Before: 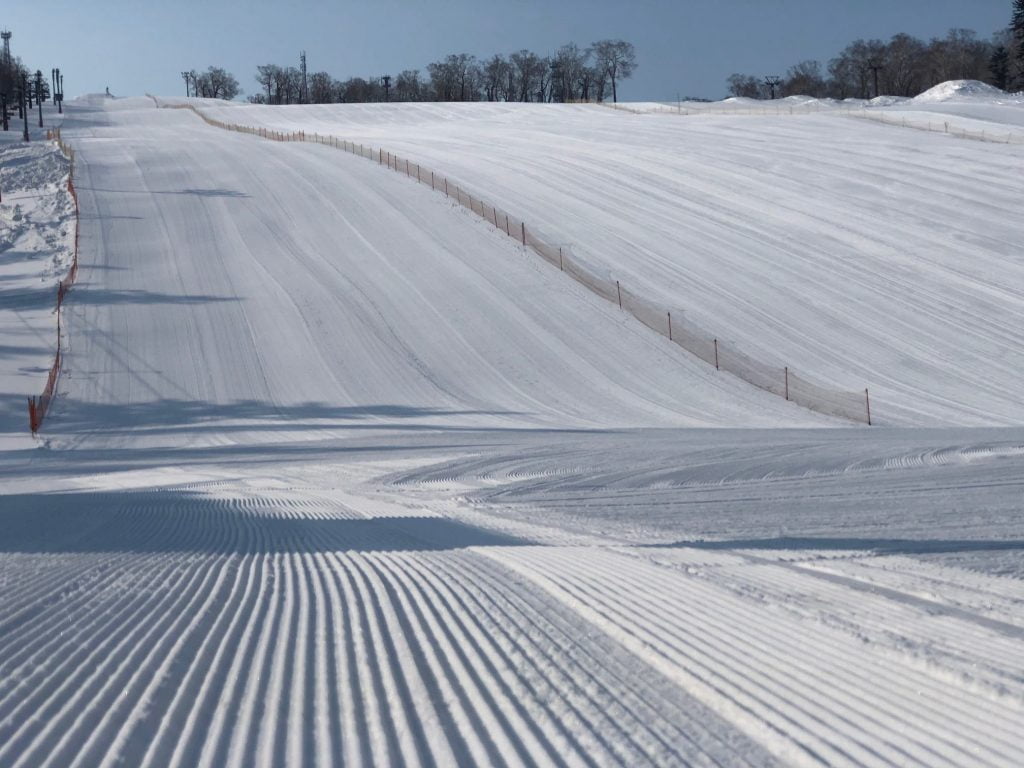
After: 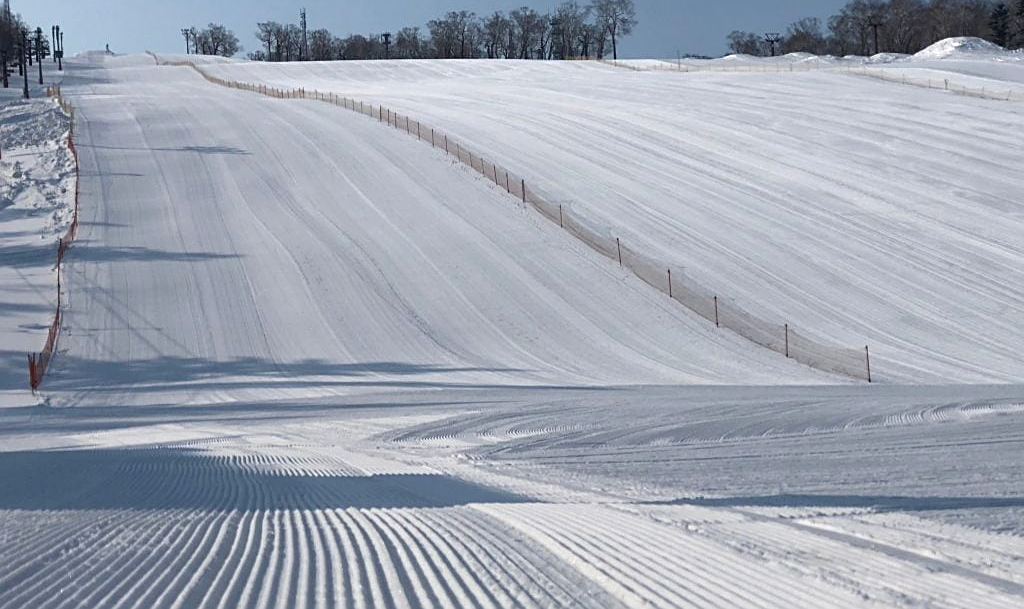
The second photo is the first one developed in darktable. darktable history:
crop and rotate: top 5.667%, bottom 14.937%
exposure: exposure 0.161 EV, compensate highlight preservation false
sharpen: on, module defaults
